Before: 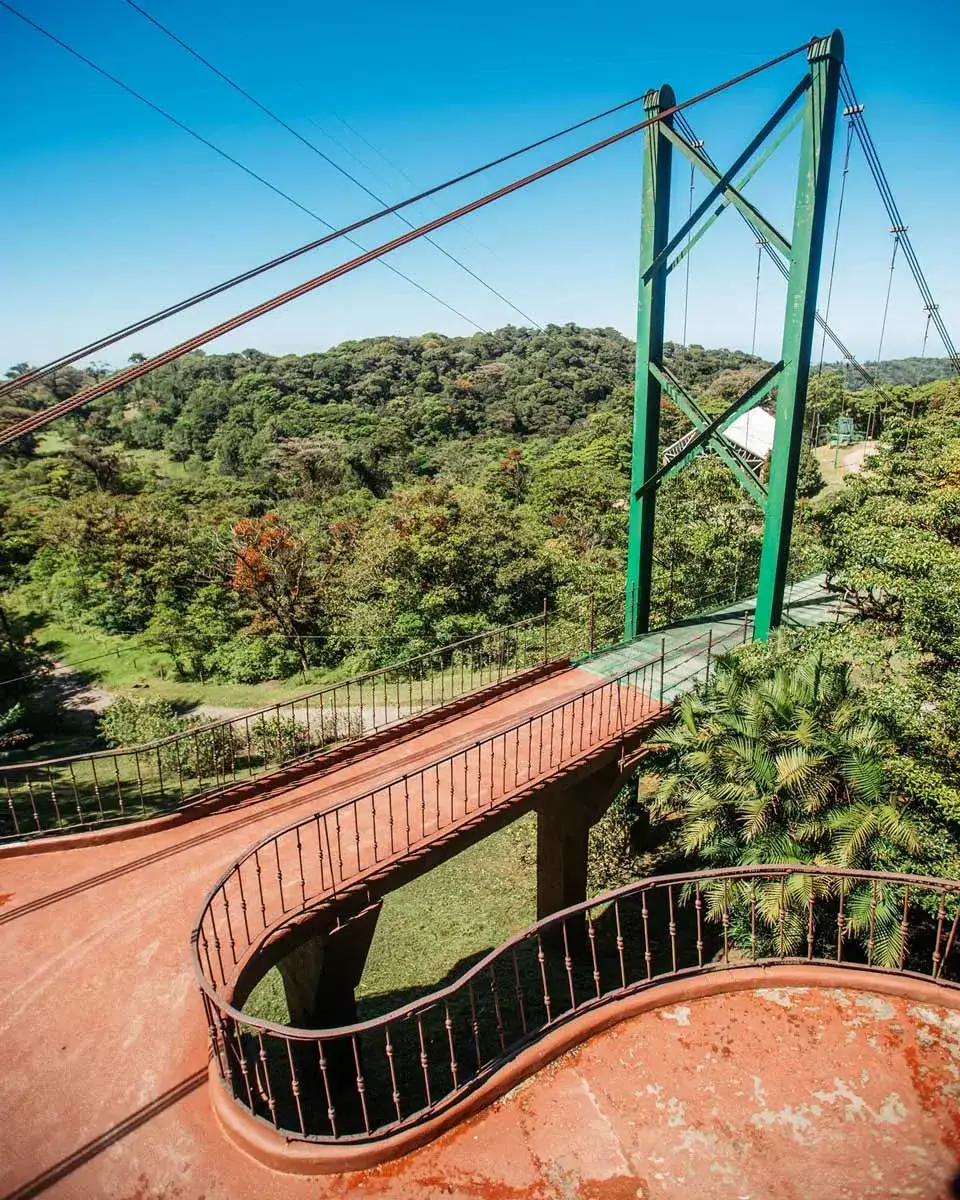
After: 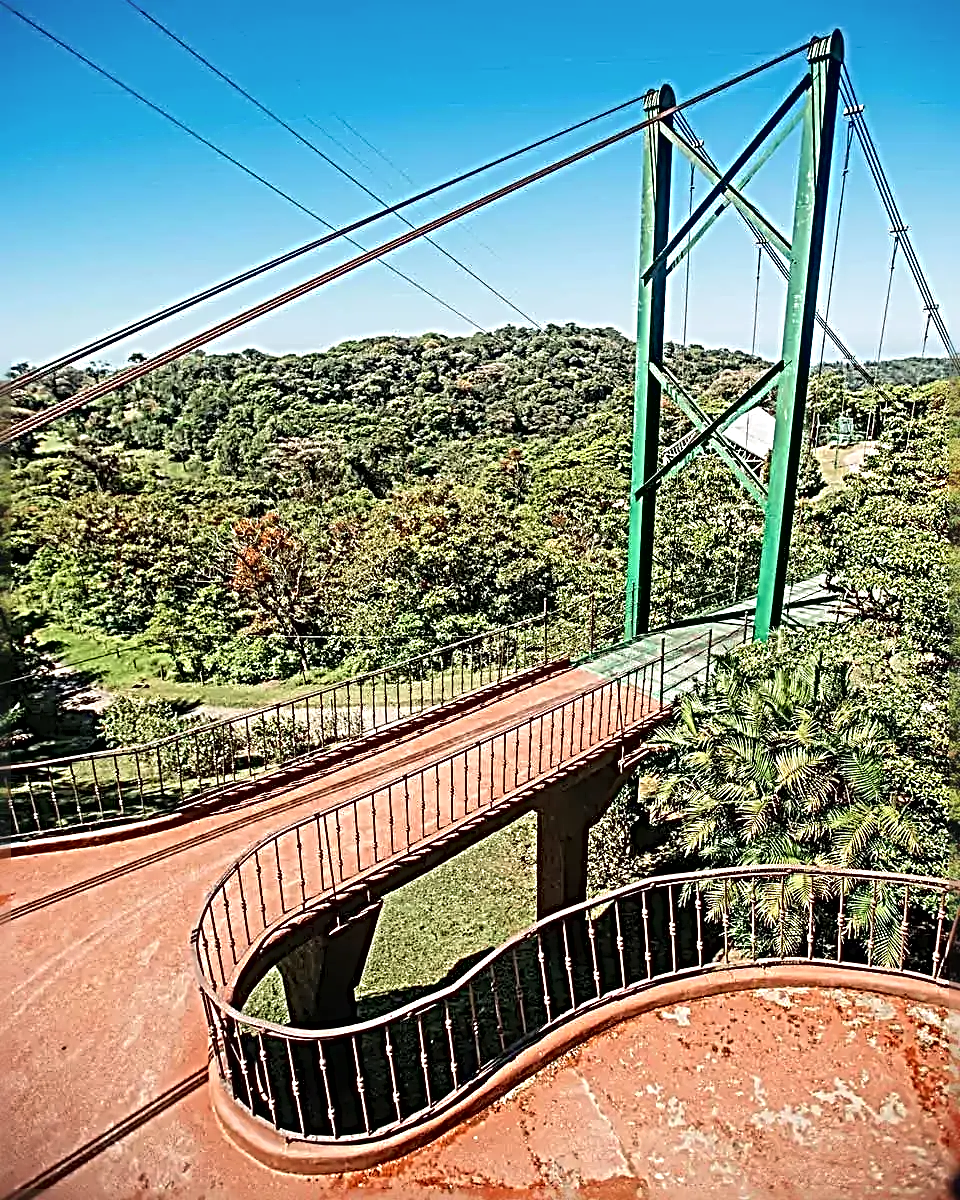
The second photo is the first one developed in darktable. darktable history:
contrast brightness saturation: contrast 0.055, brightness 0.059, saturation 0.006
sharpen: radius 4.011, amount 2
